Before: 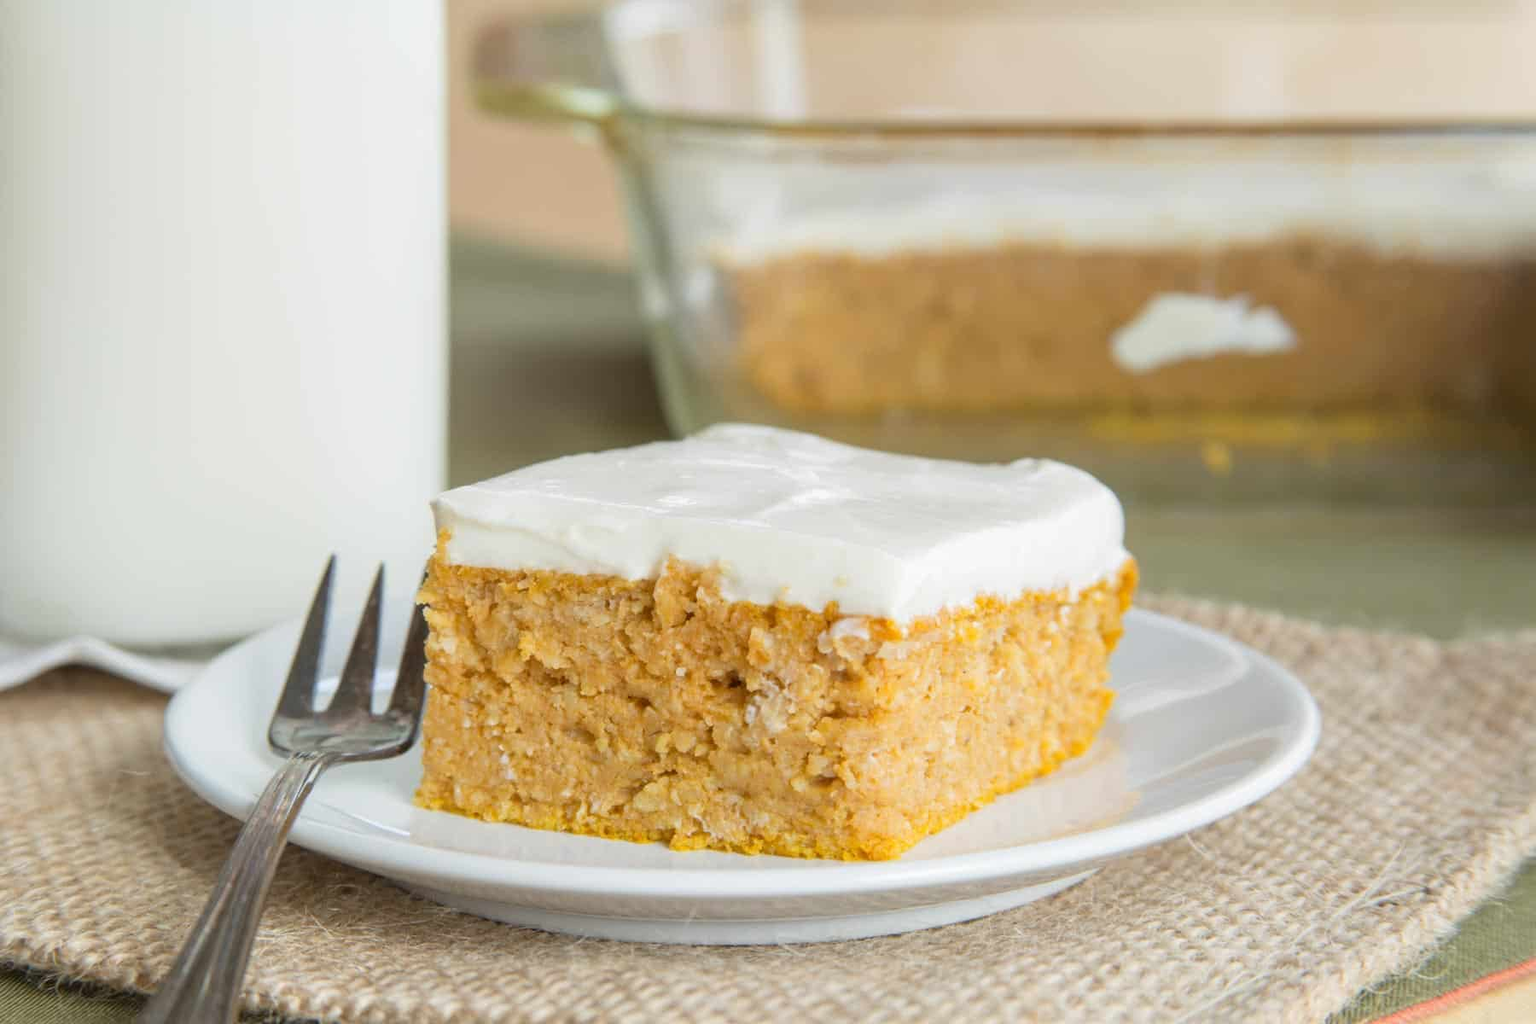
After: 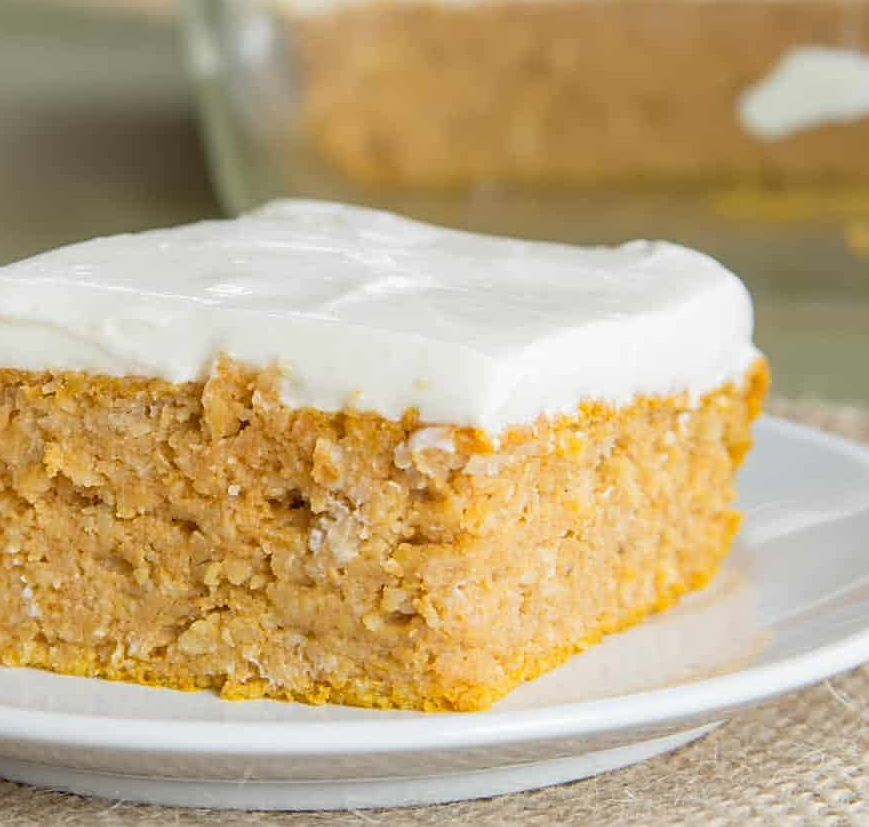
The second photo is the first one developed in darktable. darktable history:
crop: left 31.382%, top 24.797%, right 20.318%, bottom 6.258%
sharpen: on, module defaults
